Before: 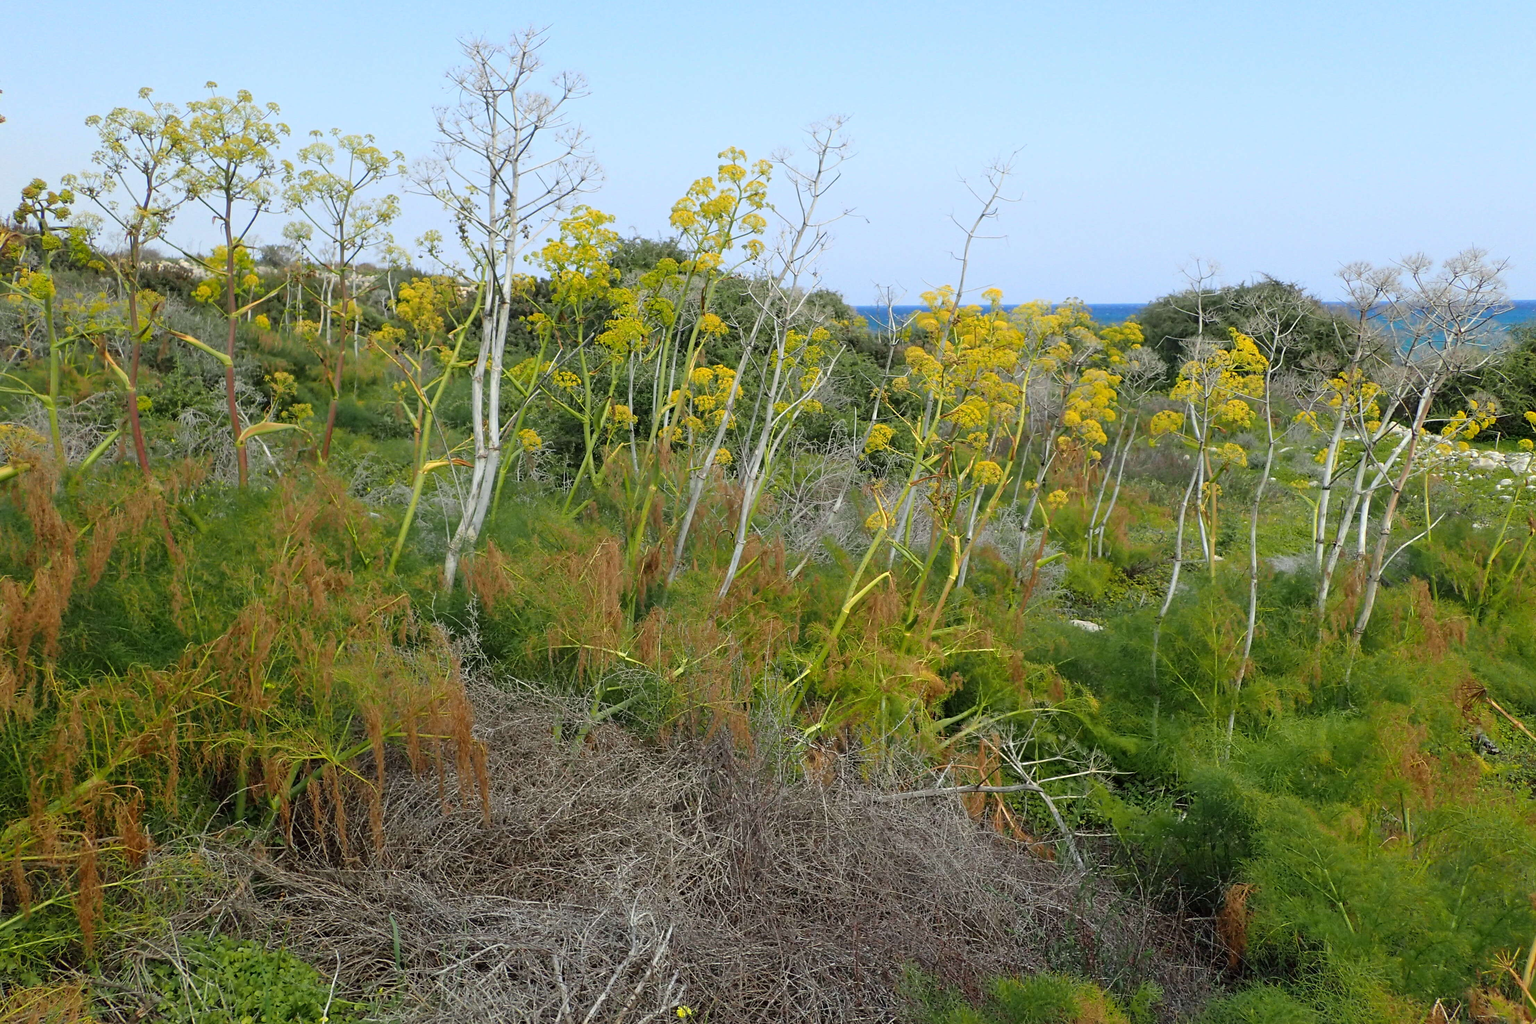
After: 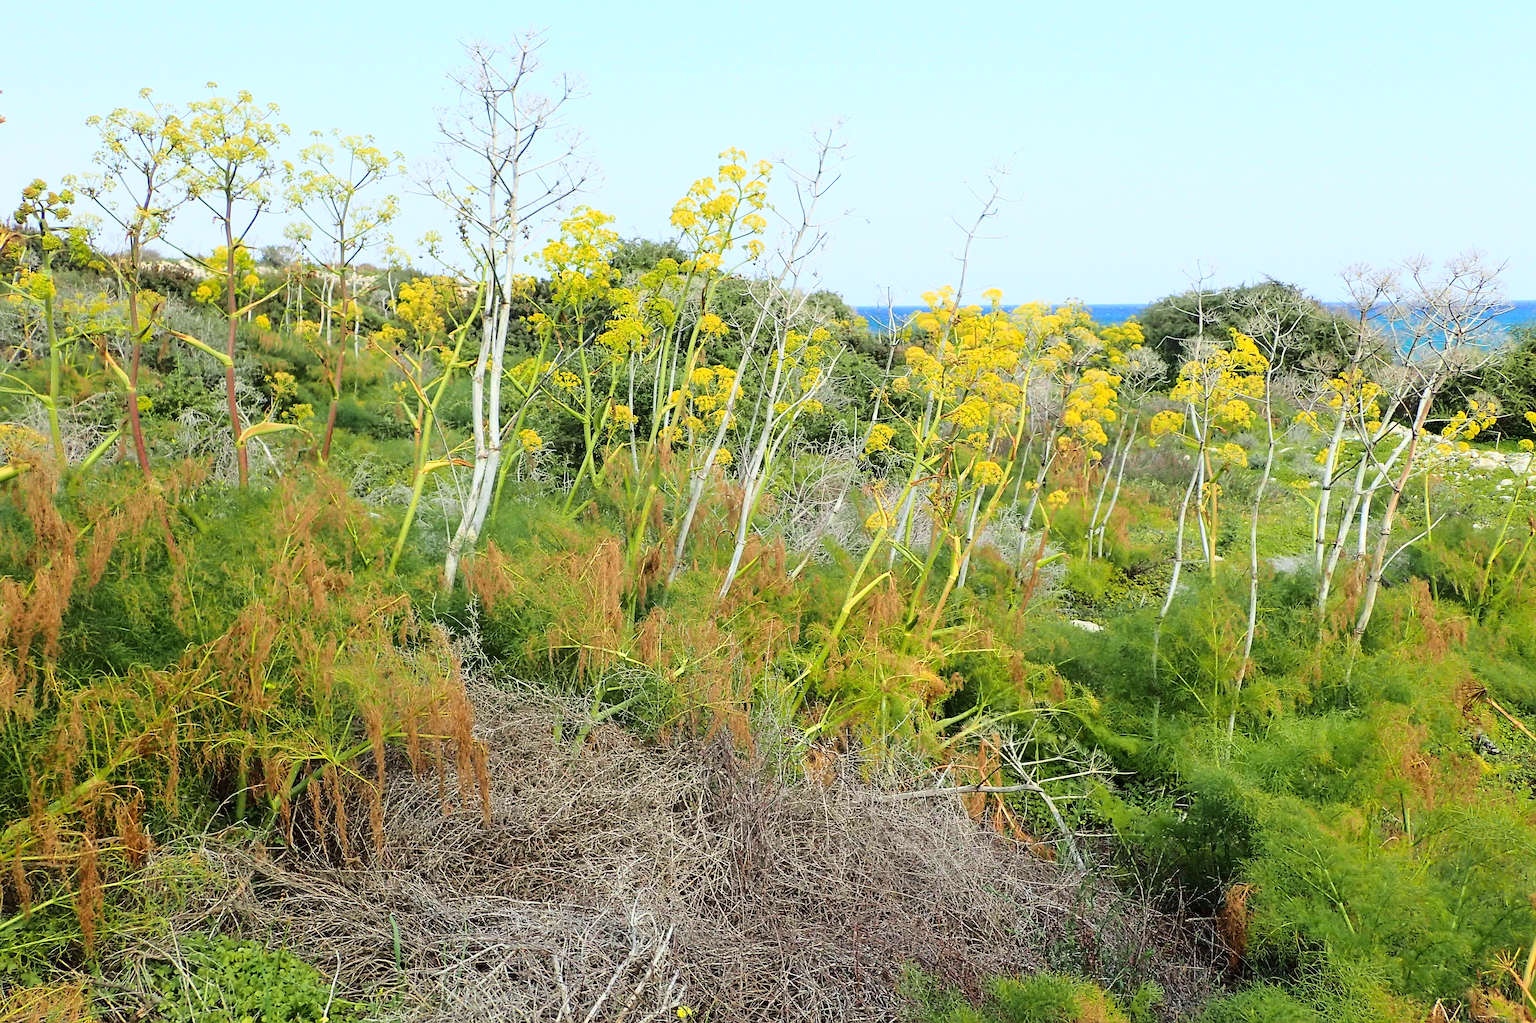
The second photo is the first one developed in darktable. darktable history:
base curve: curves: ch0 [(0, 0) (0.028, 0.03) (0.121, 0.232) (0.46, 0.748) (0.859, 0.968) (1, 1)]
sharpen: on, module defaults
velvia: on, module defaults
